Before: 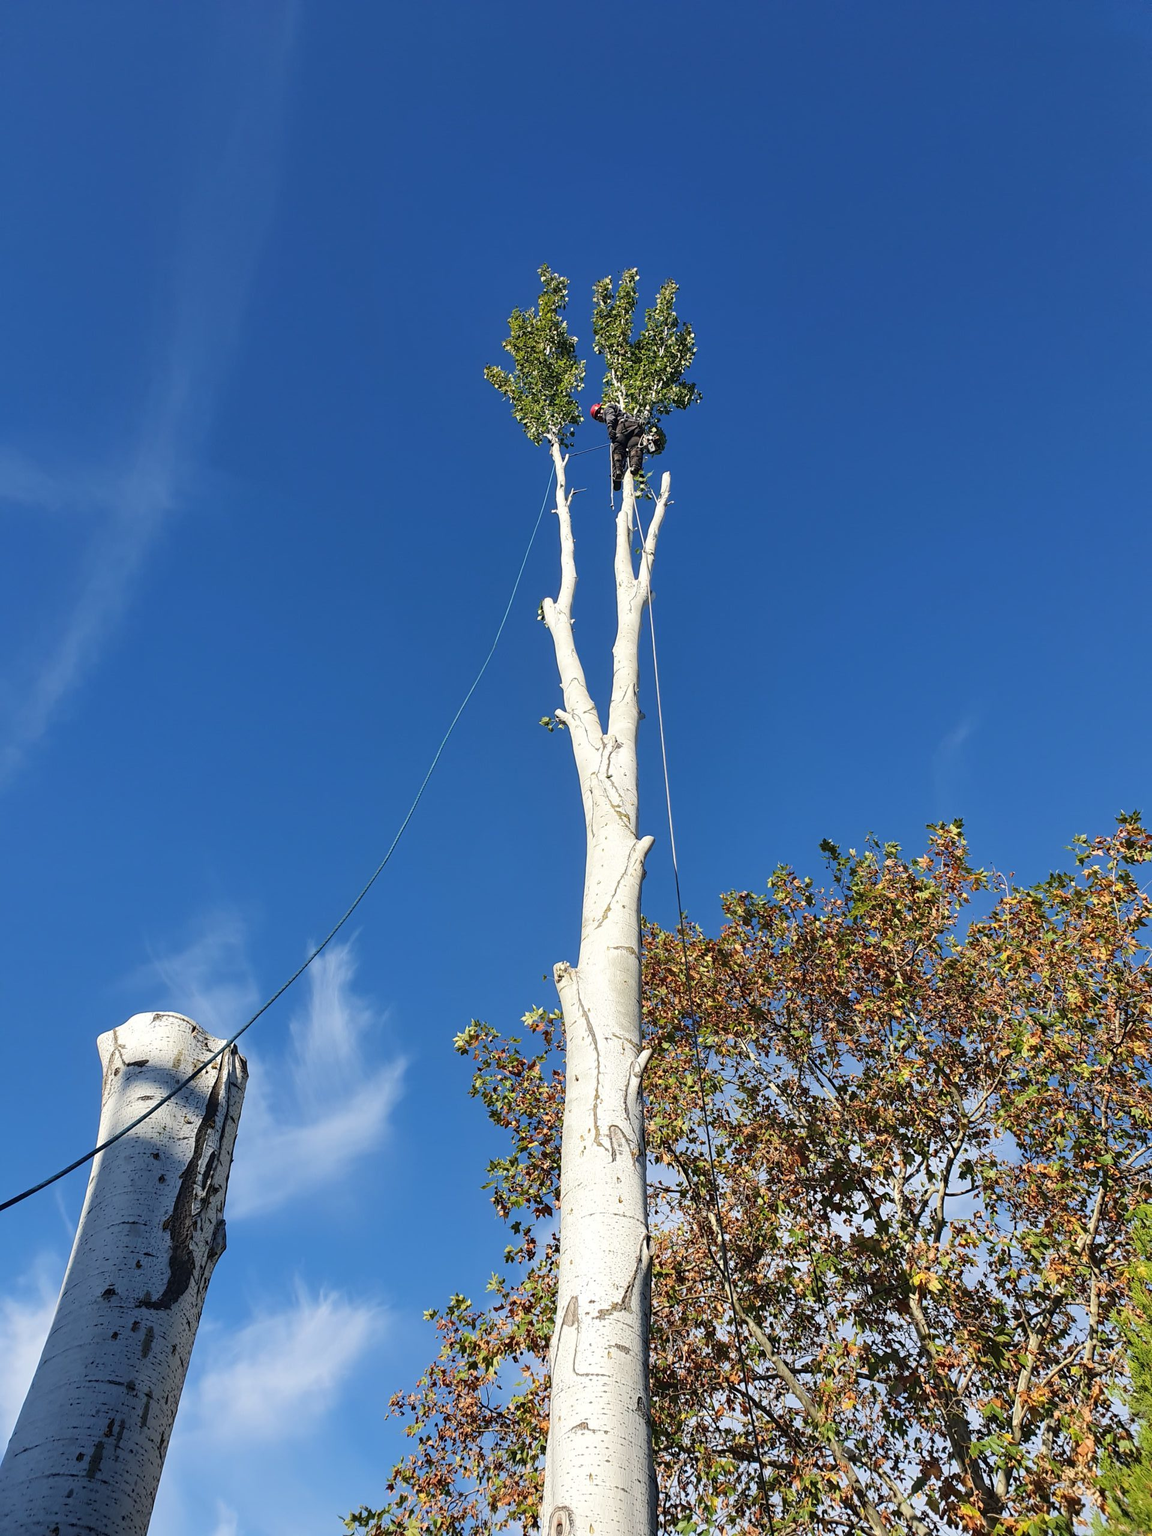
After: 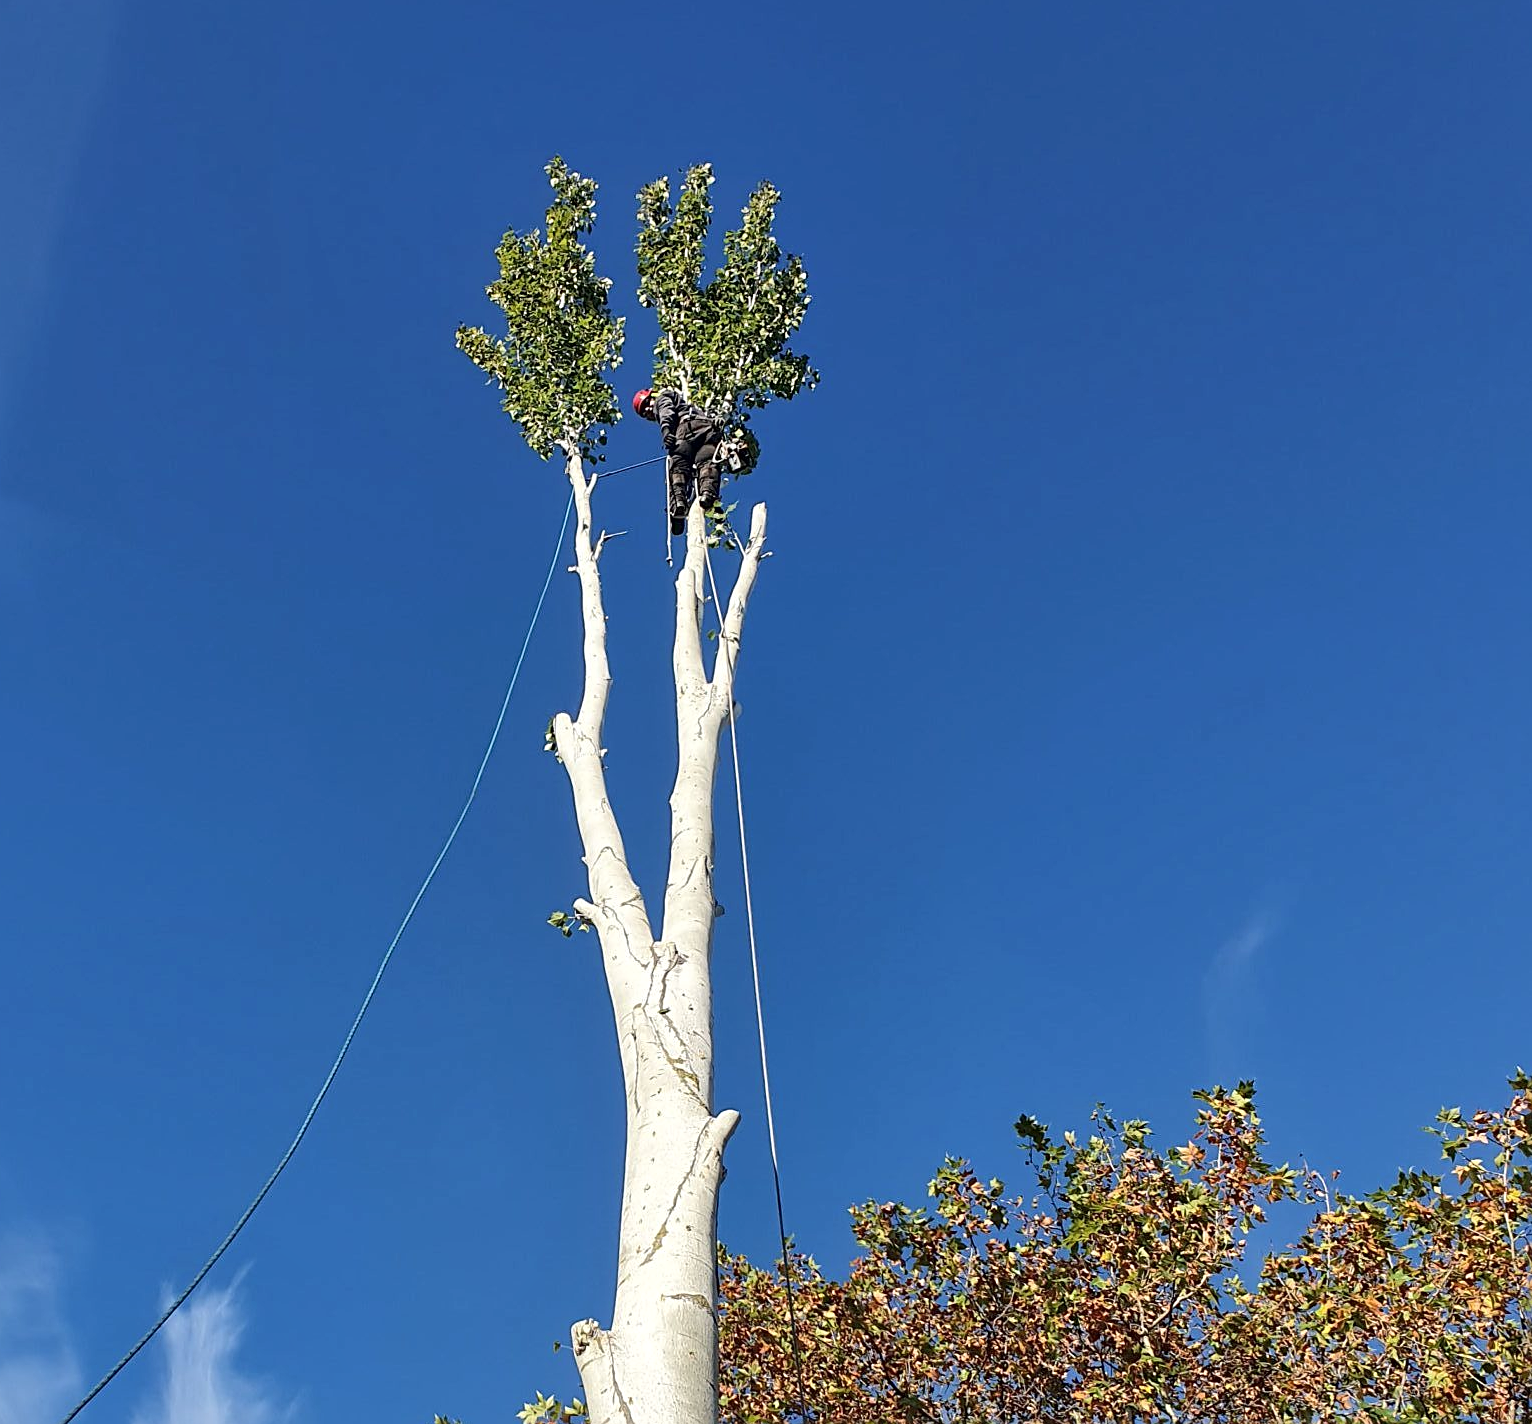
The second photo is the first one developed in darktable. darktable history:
sharpen: on, module defaults
shadows and highlights: shadows 25.03, highlights -25, highlights color adjustment 39.64%
crop: left 18.286%, top 11.094%, right 1.901%, bottom 33.275%
local contrast: mode bilateral grid, contrast 20, coarseness 50, detail 130%, midtone range 0.2
